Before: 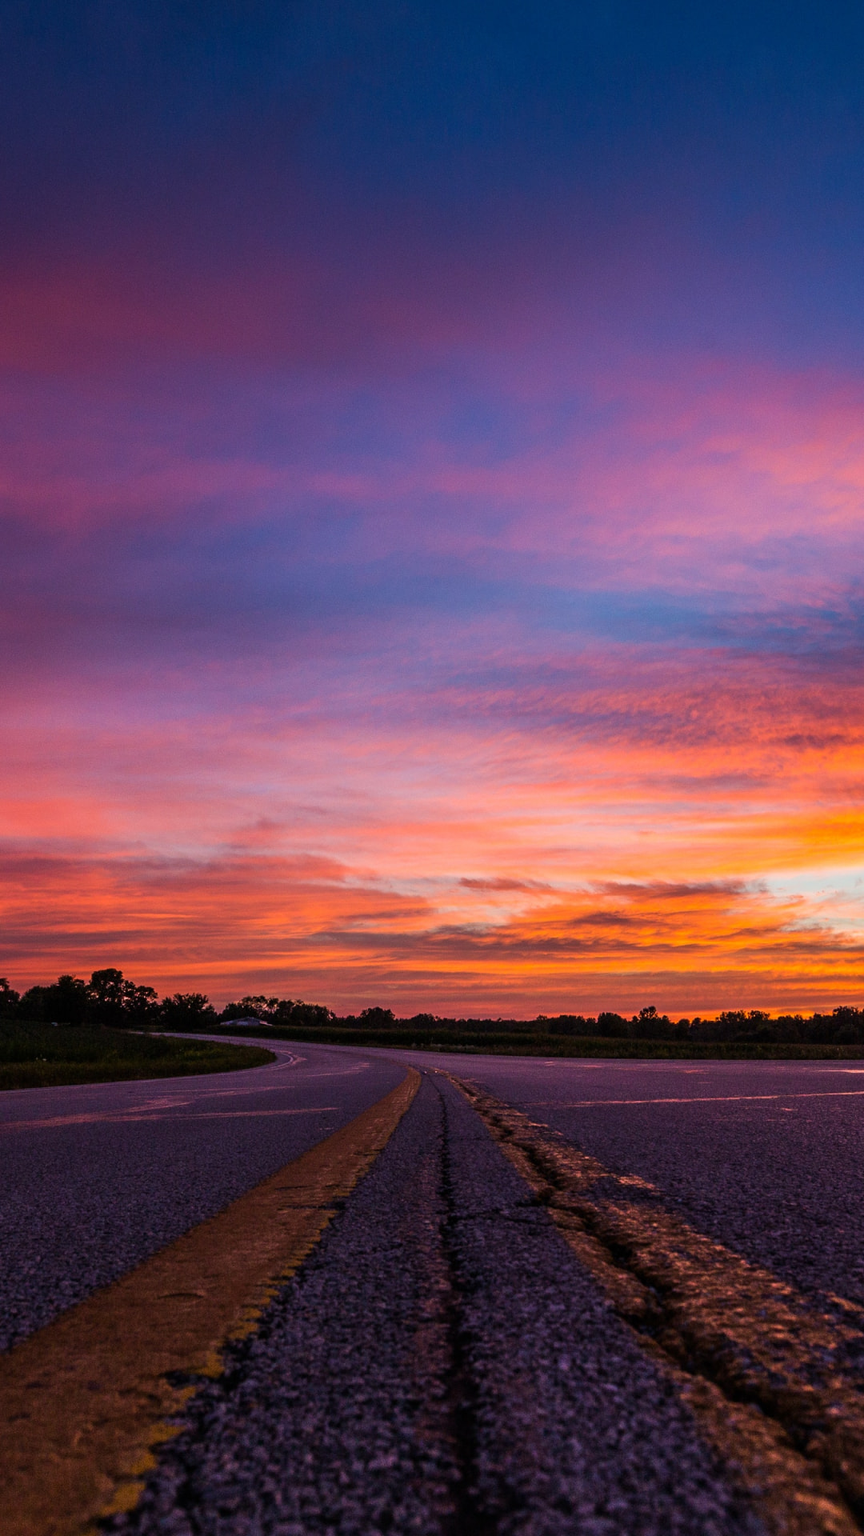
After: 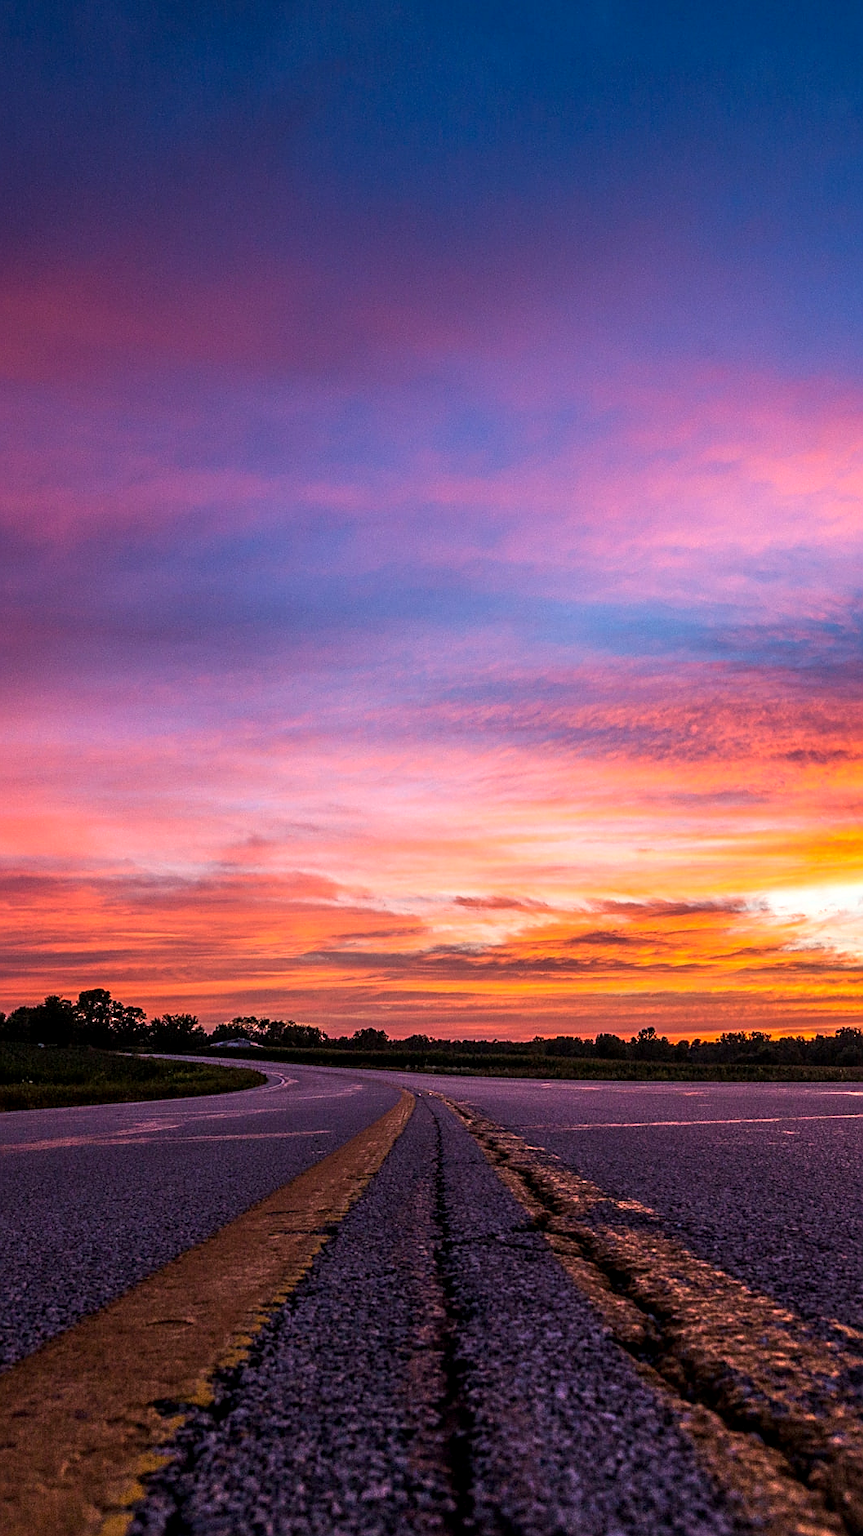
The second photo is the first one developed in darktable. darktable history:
crop: left 1.743%, right 0.268%, bottom 2.011%
sharpen: on, module defaults
exposure: black level correction 0.001, exposure 0.5 EV, compensate exposure bias true, compensate highlight preservation false
local contrast: on, module defaults
